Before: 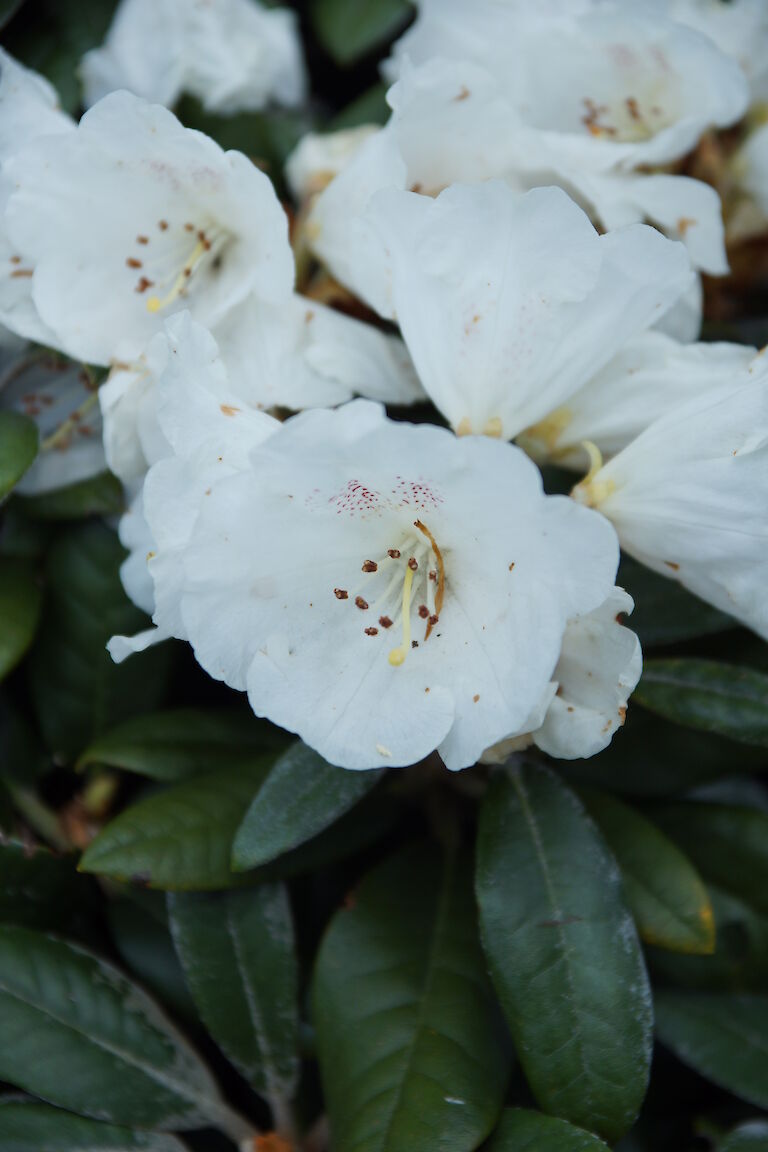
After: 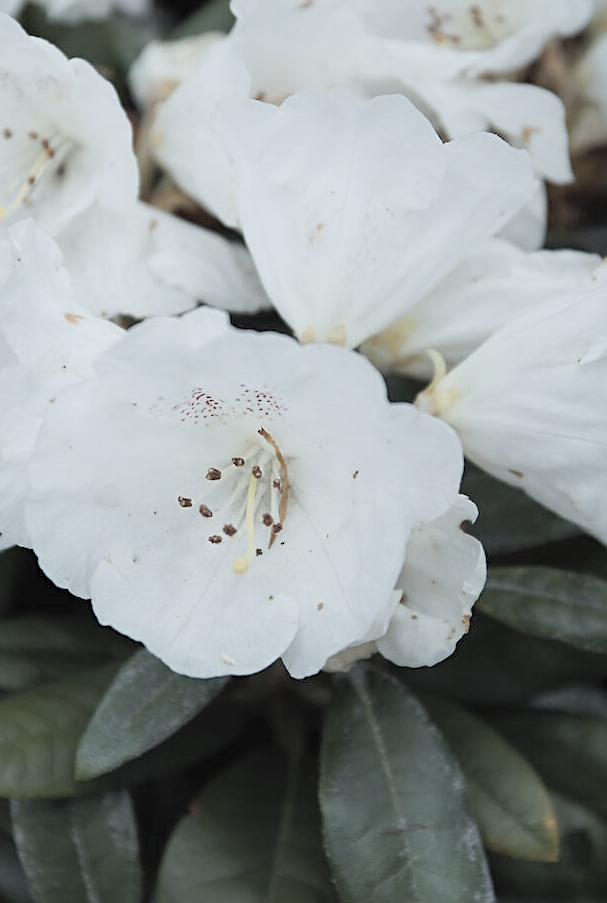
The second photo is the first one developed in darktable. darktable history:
sharpen: on, module defaults
crop and rotate: left 20.429%, top 8.011%, right 0.49%, bottom 13.528%
contrast brightness saturation: brightness 0.187, saturation -0.492
